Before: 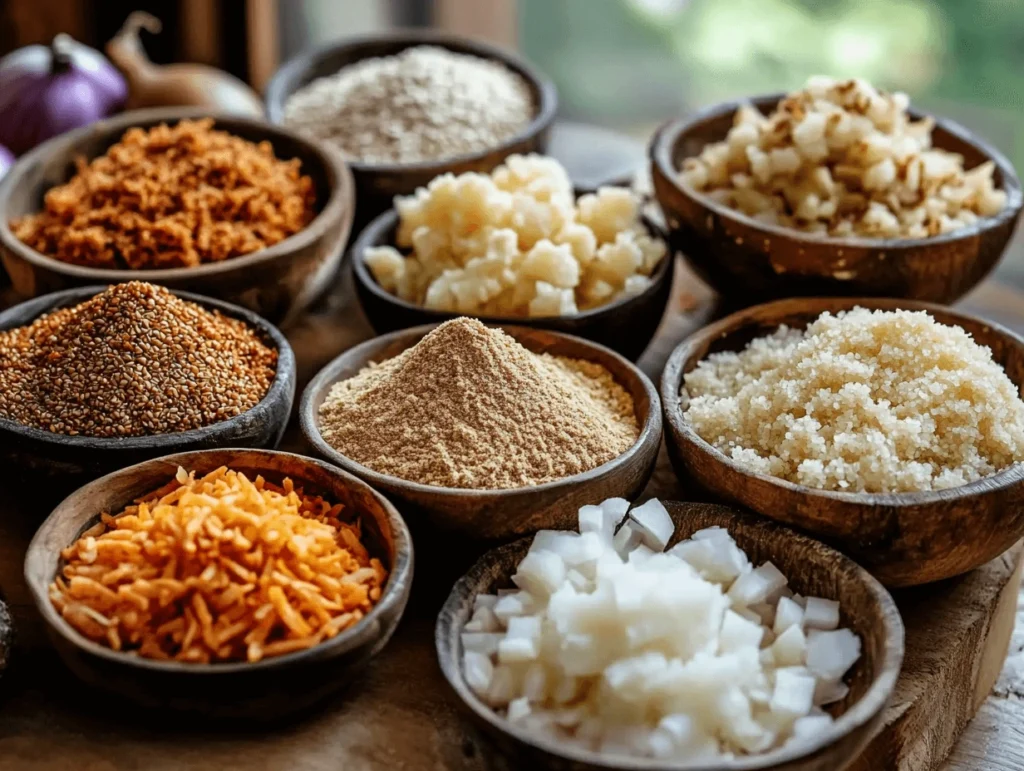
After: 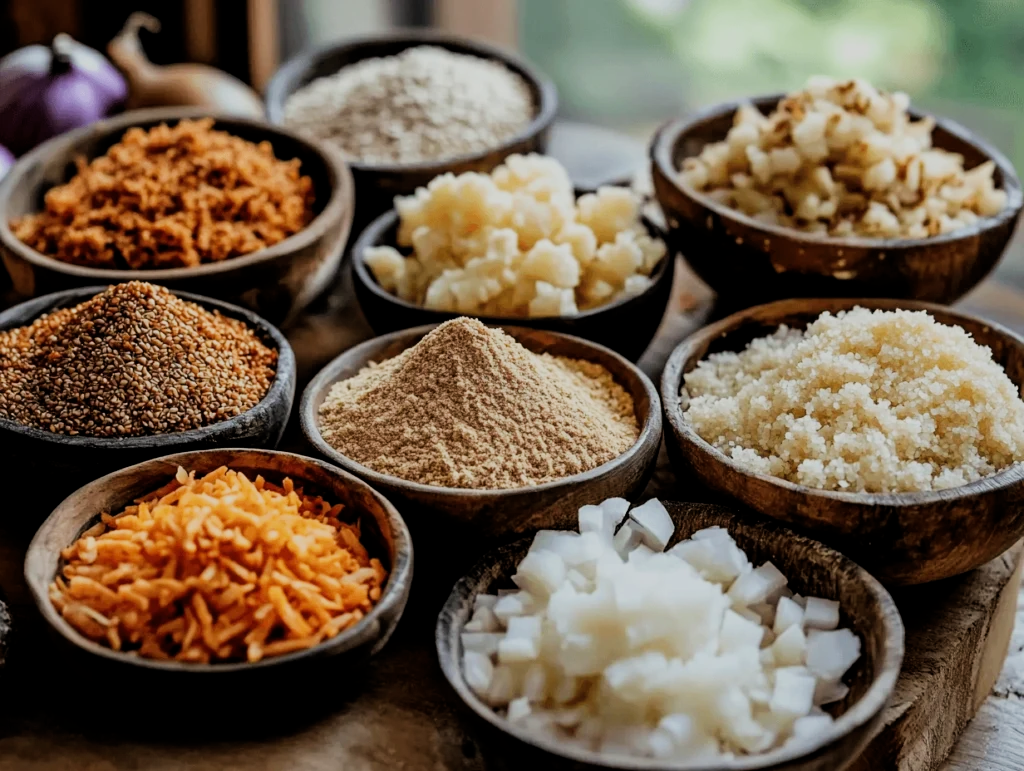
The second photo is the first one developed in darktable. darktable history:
filmic rgb: middle gray luminance 28.79%, black relative exposure -10.39 EV, white relative exposure 5.47 EV, target black luminance 0%, hardness 3.92, latitude 1.28%, contrast 1.126, highlights saturation mix 5.8%, shadows ↔ highlights balance 15.61%
